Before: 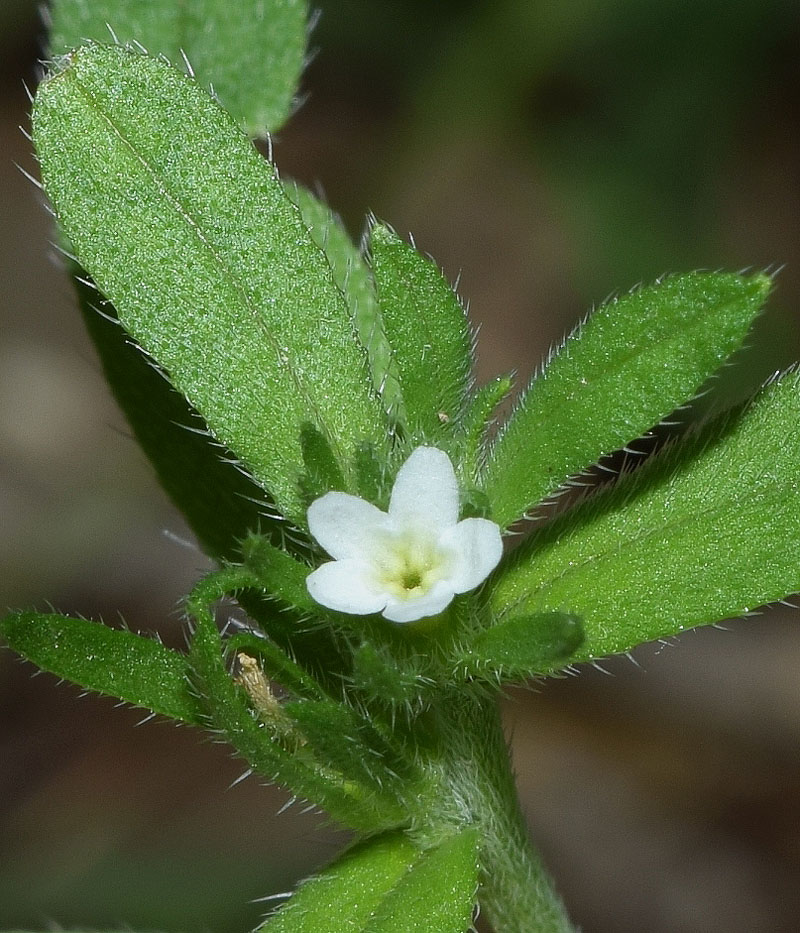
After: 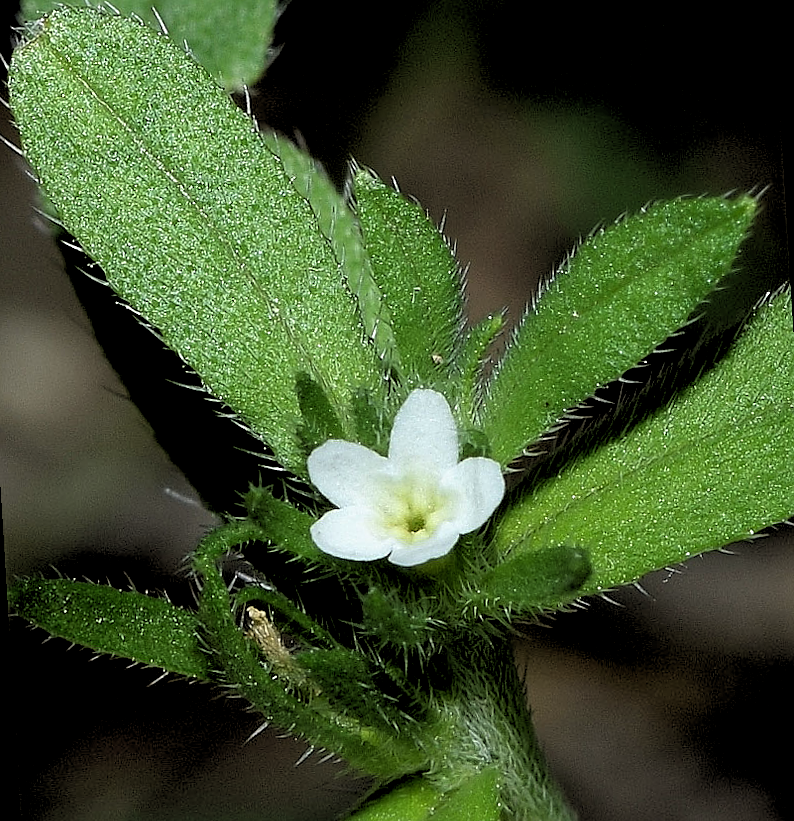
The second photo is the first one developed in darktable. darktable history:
rgb levels: levels [[0.034, 0.472, 0.904], [0, 0.5, 1], [0, 0.5, 1]]
sharpen: on, module defaults
rotate and perspective: rotation -3.52°, crop left 0.036, crop right 0.964, crop top 0.081, crop bottom 0.919
